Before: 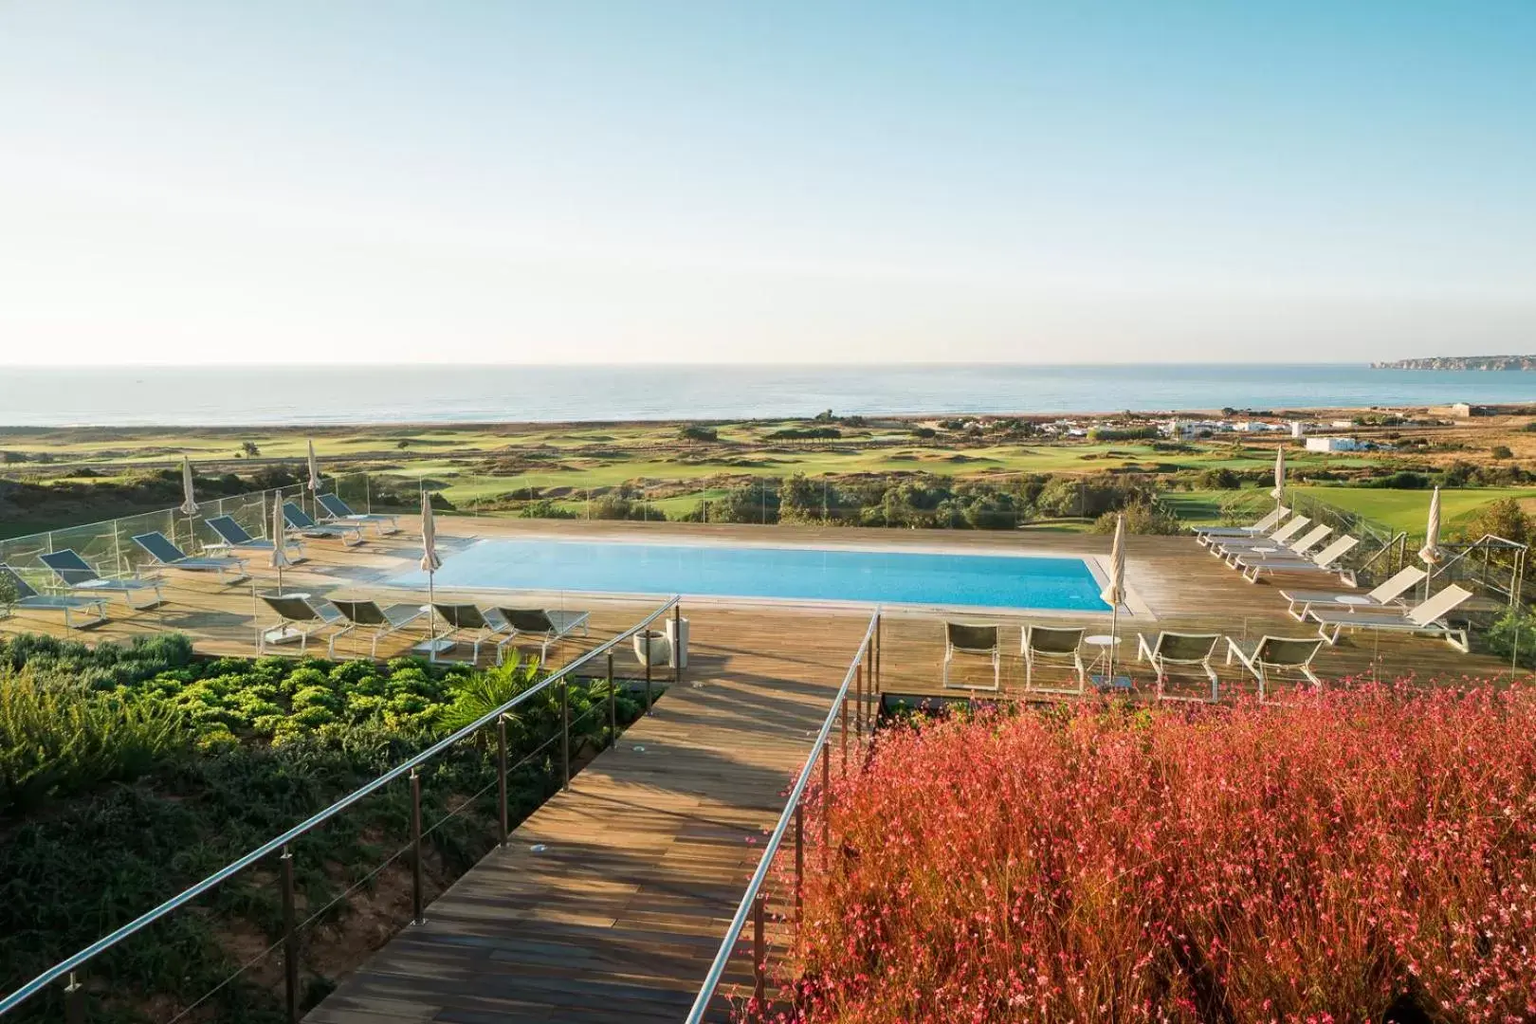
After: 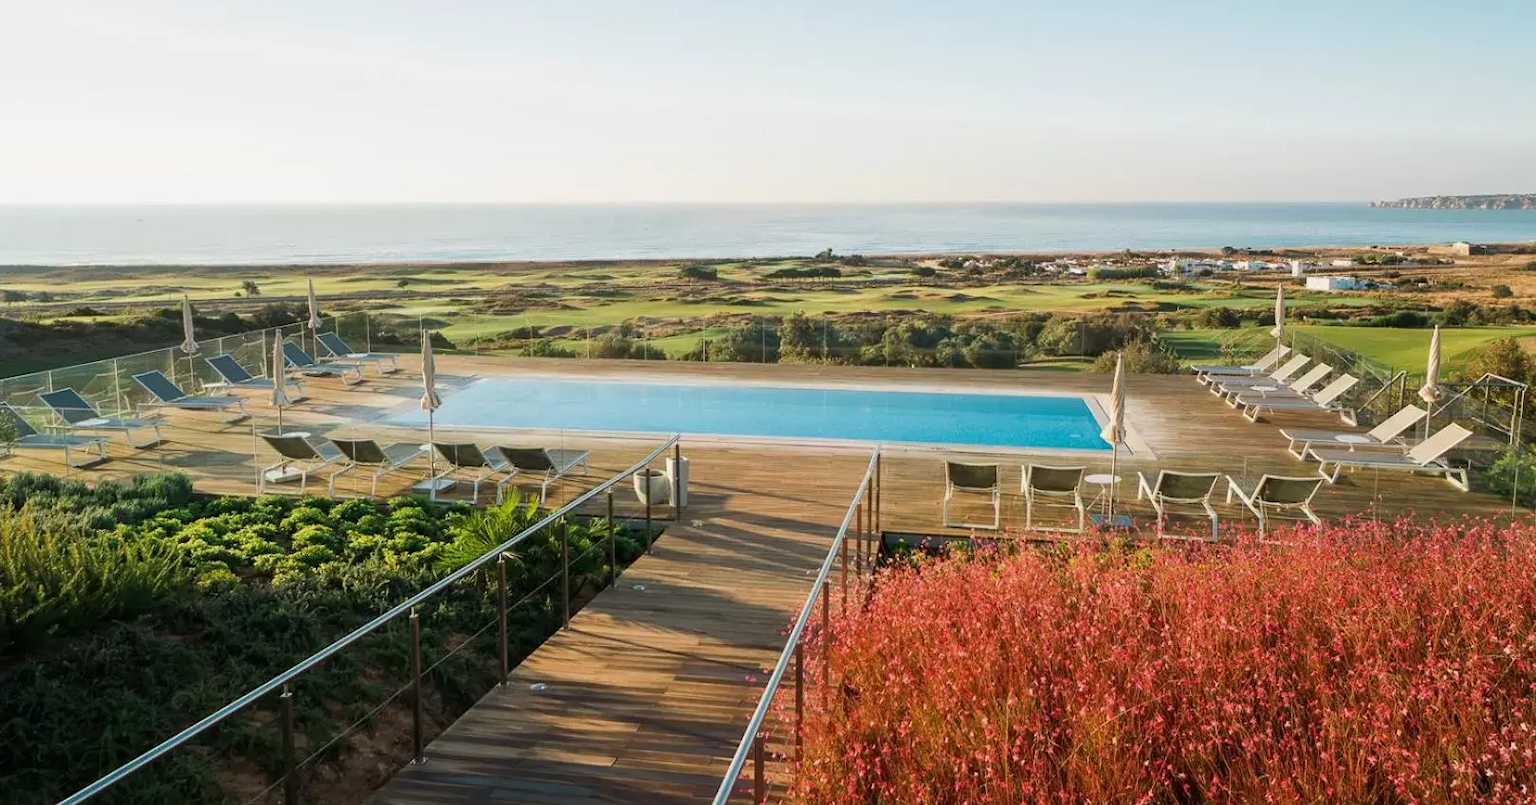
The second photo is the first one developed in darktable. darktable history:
exposure: exposure -0.109 EV, compensate exposure bias true, compensate highlight preservation false
crop and rotate: top 15.747%, bottom 5.523%
